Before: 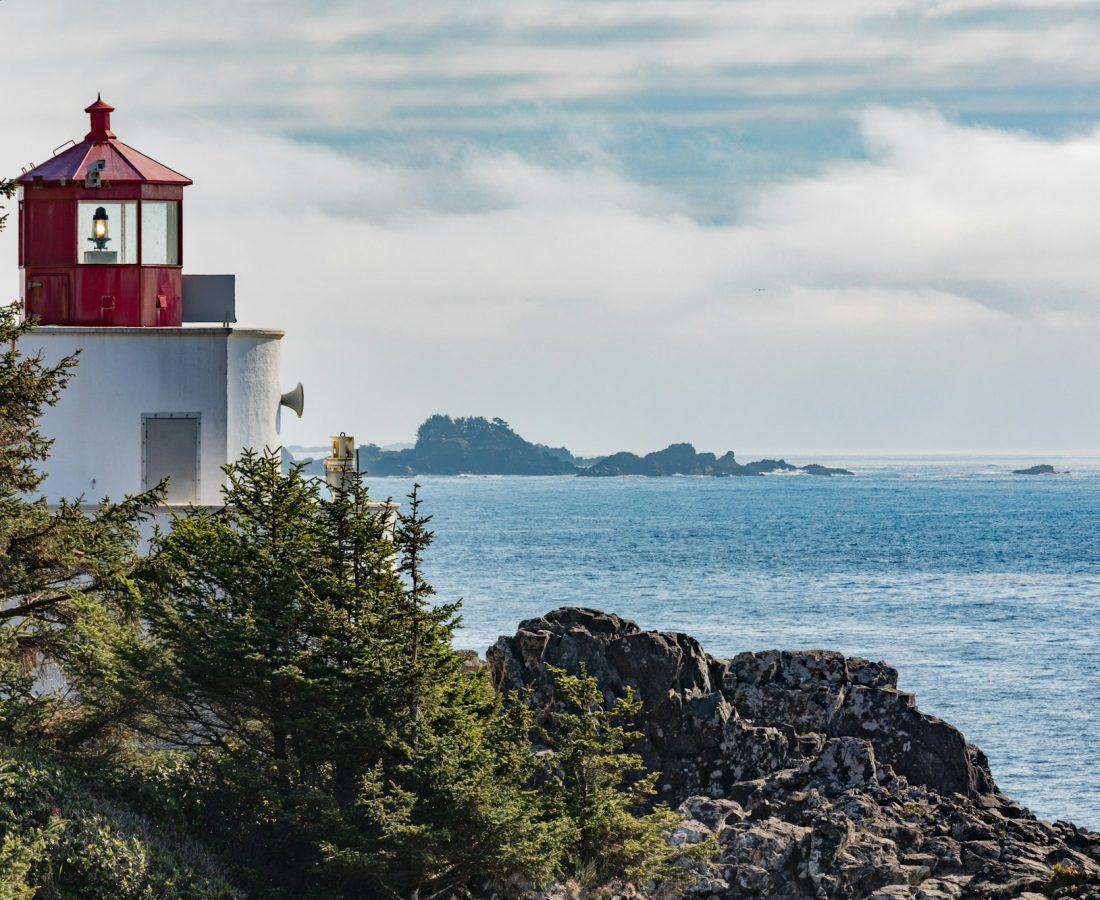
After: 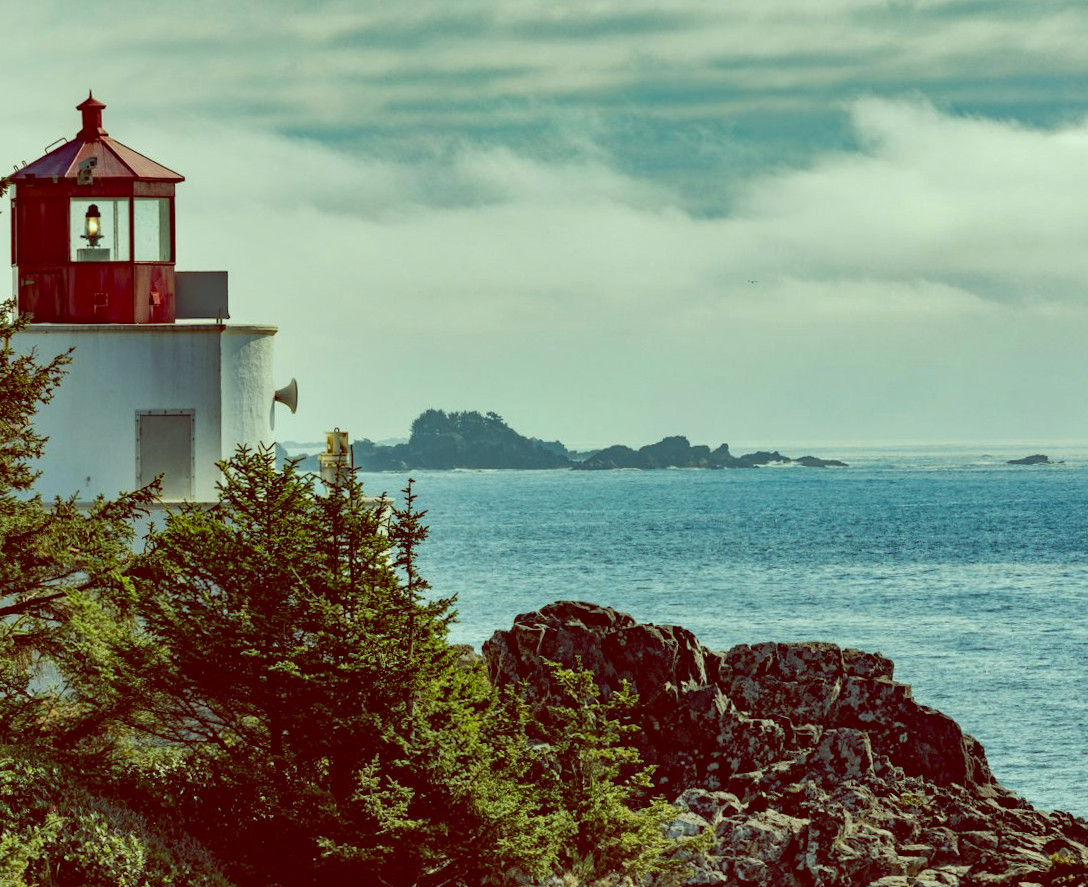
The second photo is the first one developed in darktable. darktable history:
color balance: lift [1, 1.015, 0.987, 0.985], gamma [1, 0.959, 1.042, 0.958], gain [0.927, 0.938, 1.072, 0.928], contrast 1.5%
rotate and perspective: rotation -0.45°, automatic cropping original format, crop left 0.008, crop right 0.992, crop top 0.012, crop bottom 0.988
shadows and highlights: radius 264.75, soften with gaussian
